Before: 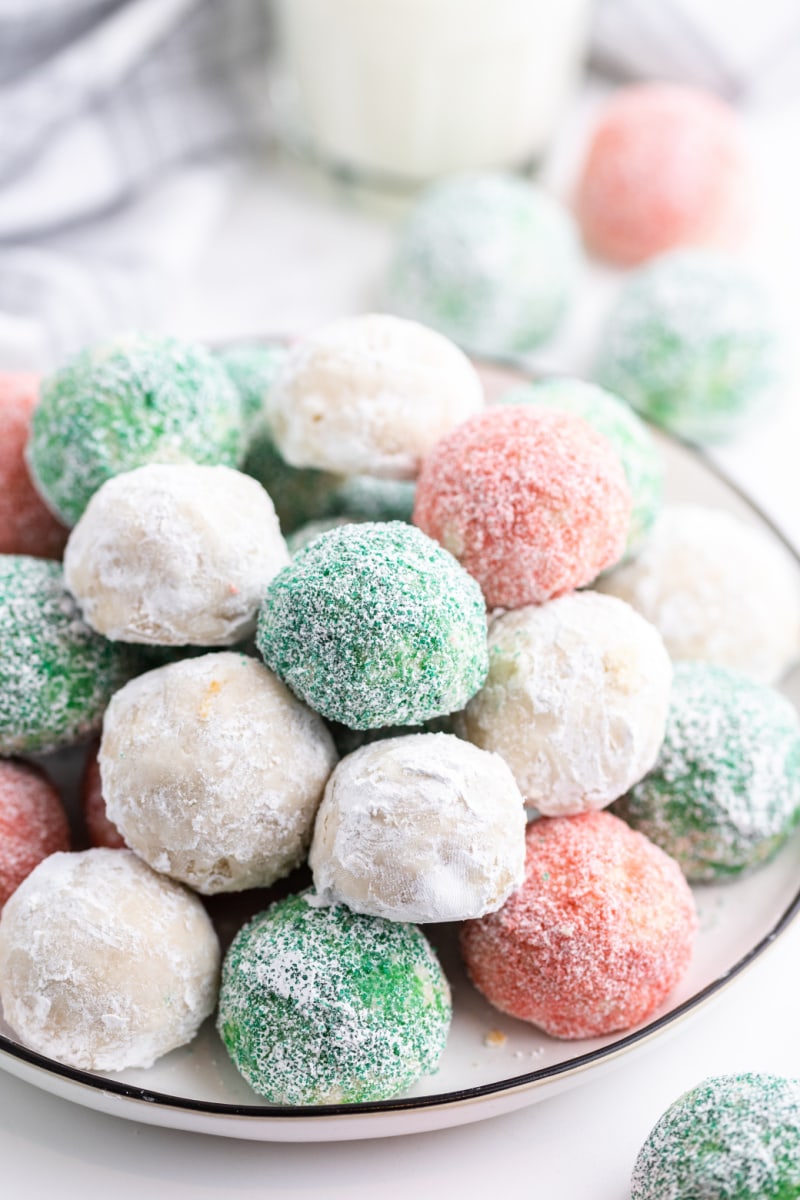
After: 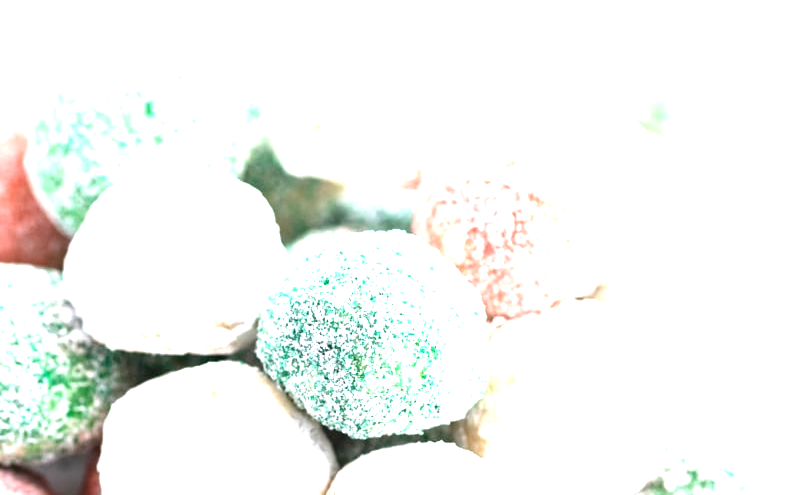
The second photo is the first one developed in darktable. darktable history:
crop and rotate: top 24.317%, bottom 34.351%
levels: mode automatic, levels [0, 0.498, 1]
exposure: black level correction 0, exposure 1.74 EV, compensate highlight preservation false
